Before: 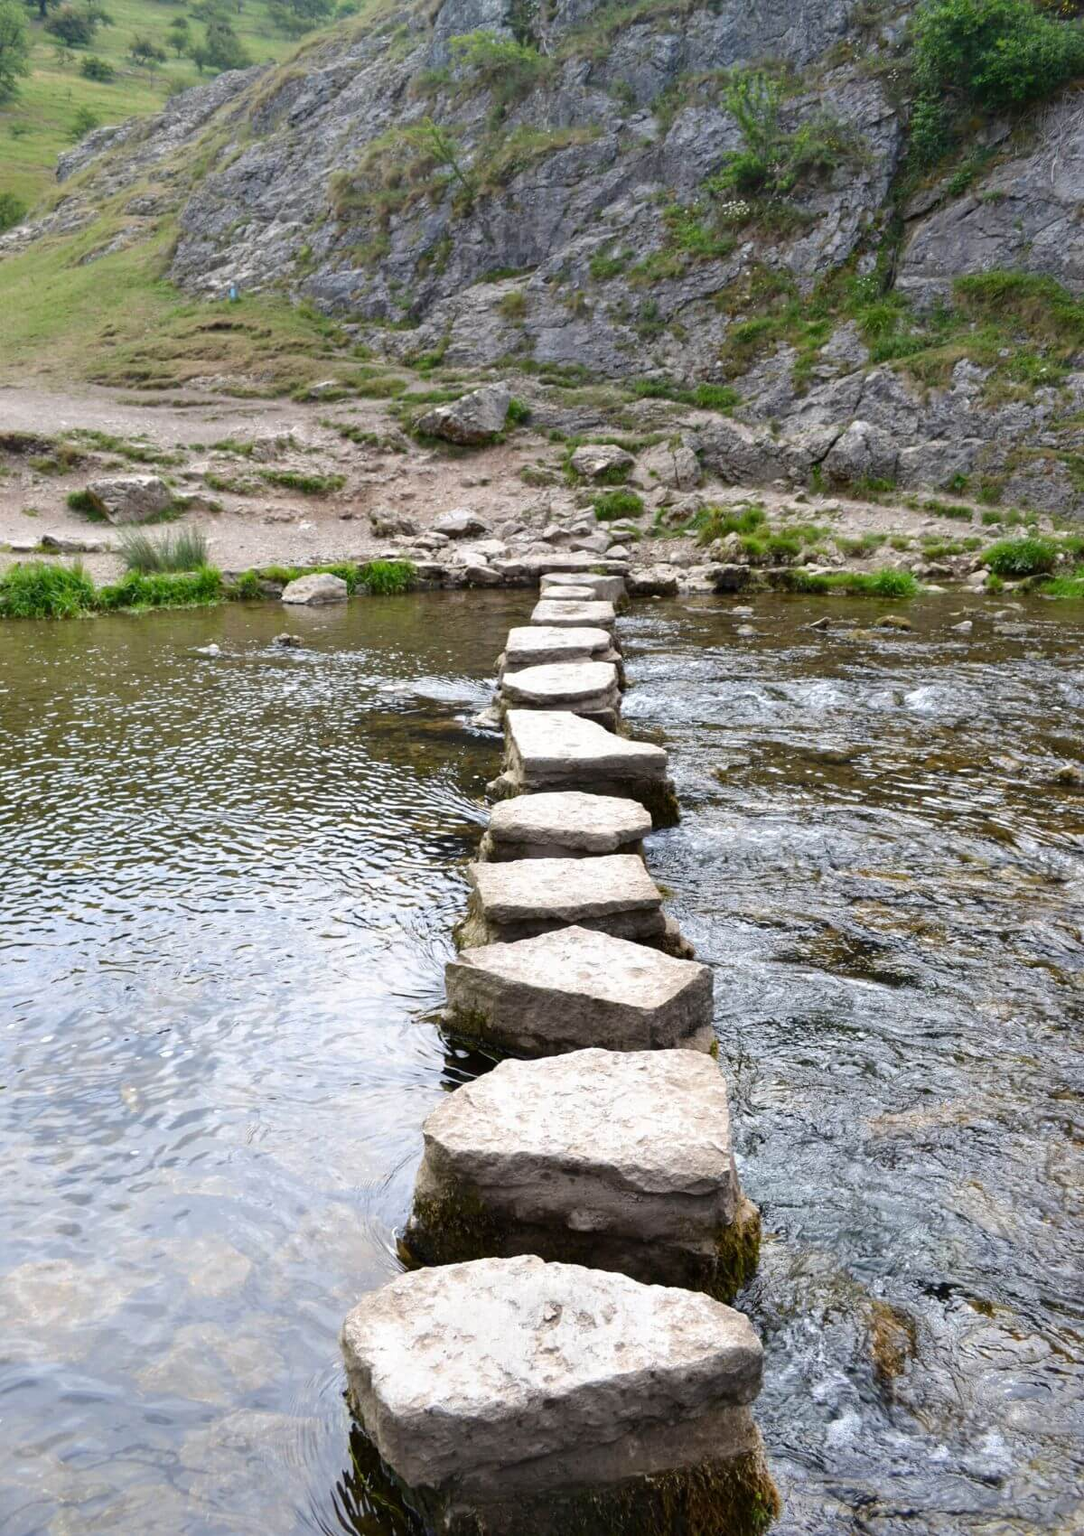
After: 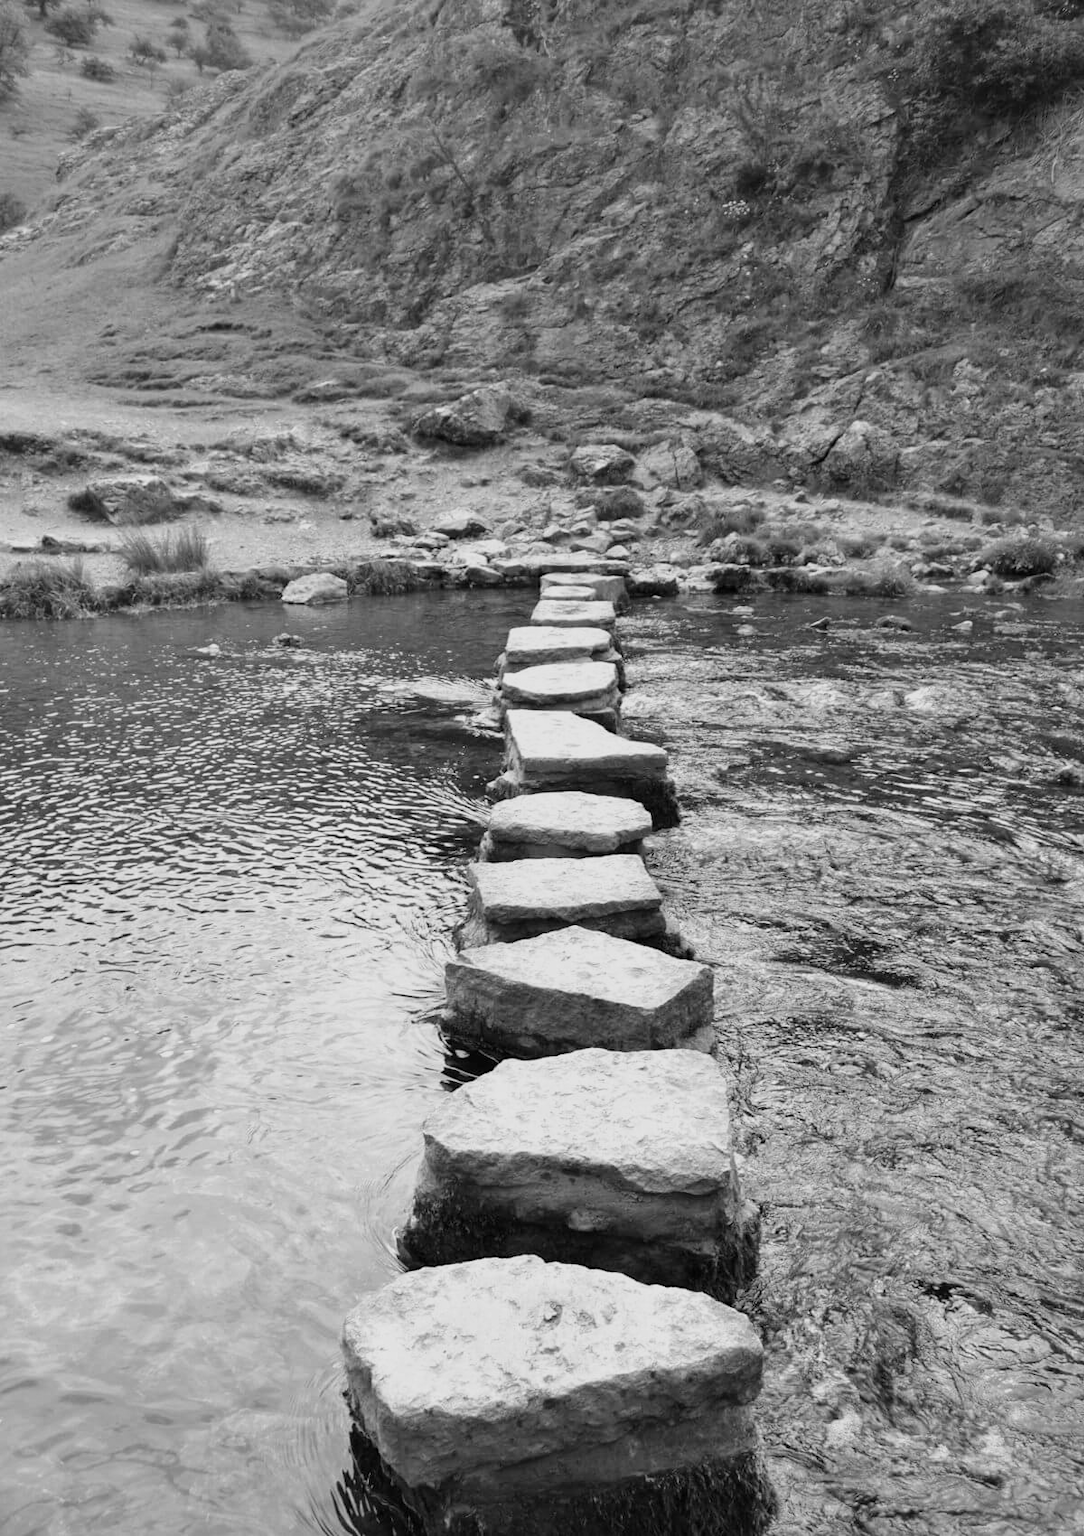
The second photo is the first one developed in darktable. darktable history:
exposure: exposure -0.05 EV
sigmoid: contrast 1.22, skew 0.65
monochrome: on, module defaults
